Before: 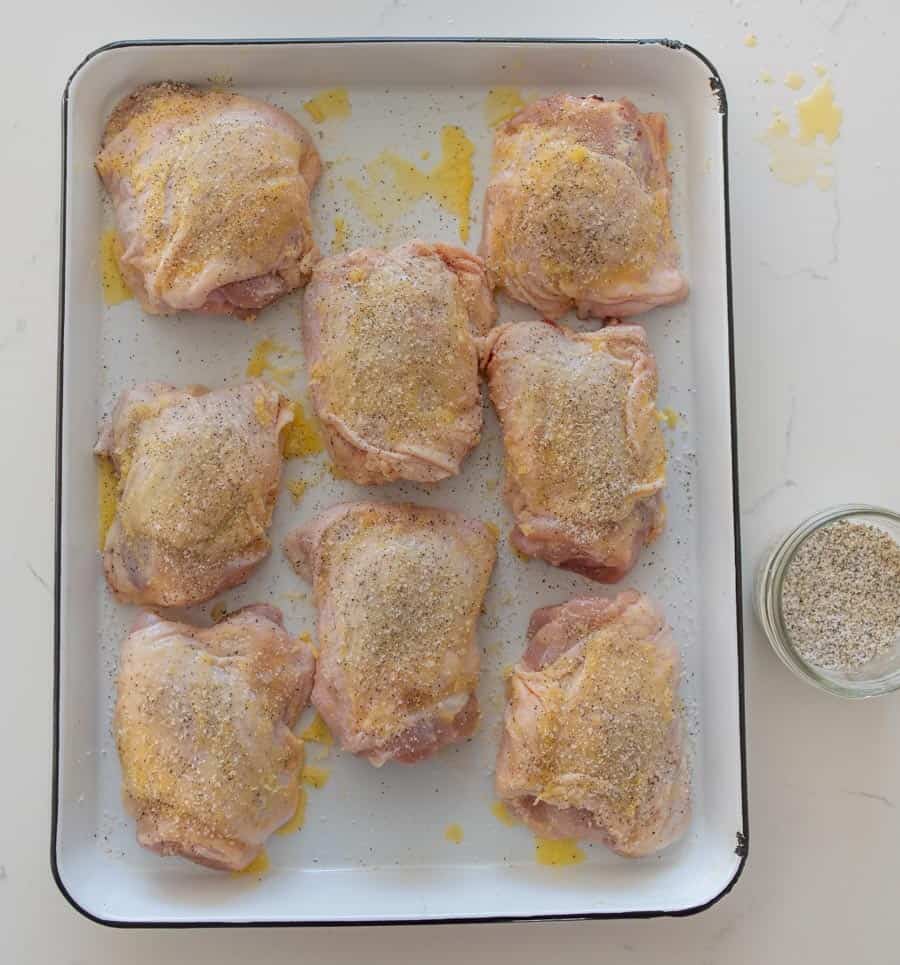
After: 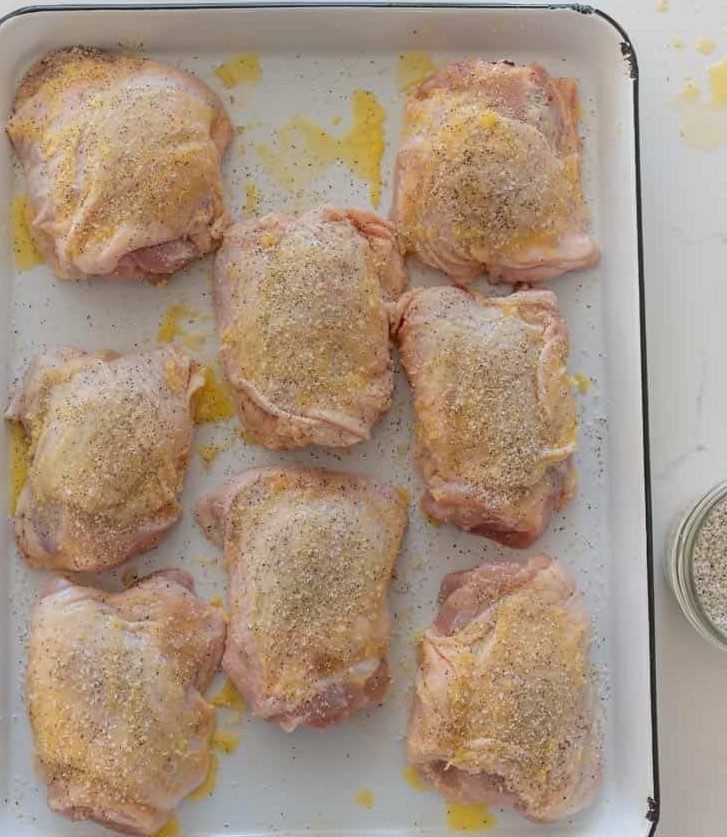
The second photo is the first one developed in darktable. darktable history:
crop: left 9.953%, top 3.66%, right 9.219%, bottom 9.52%
